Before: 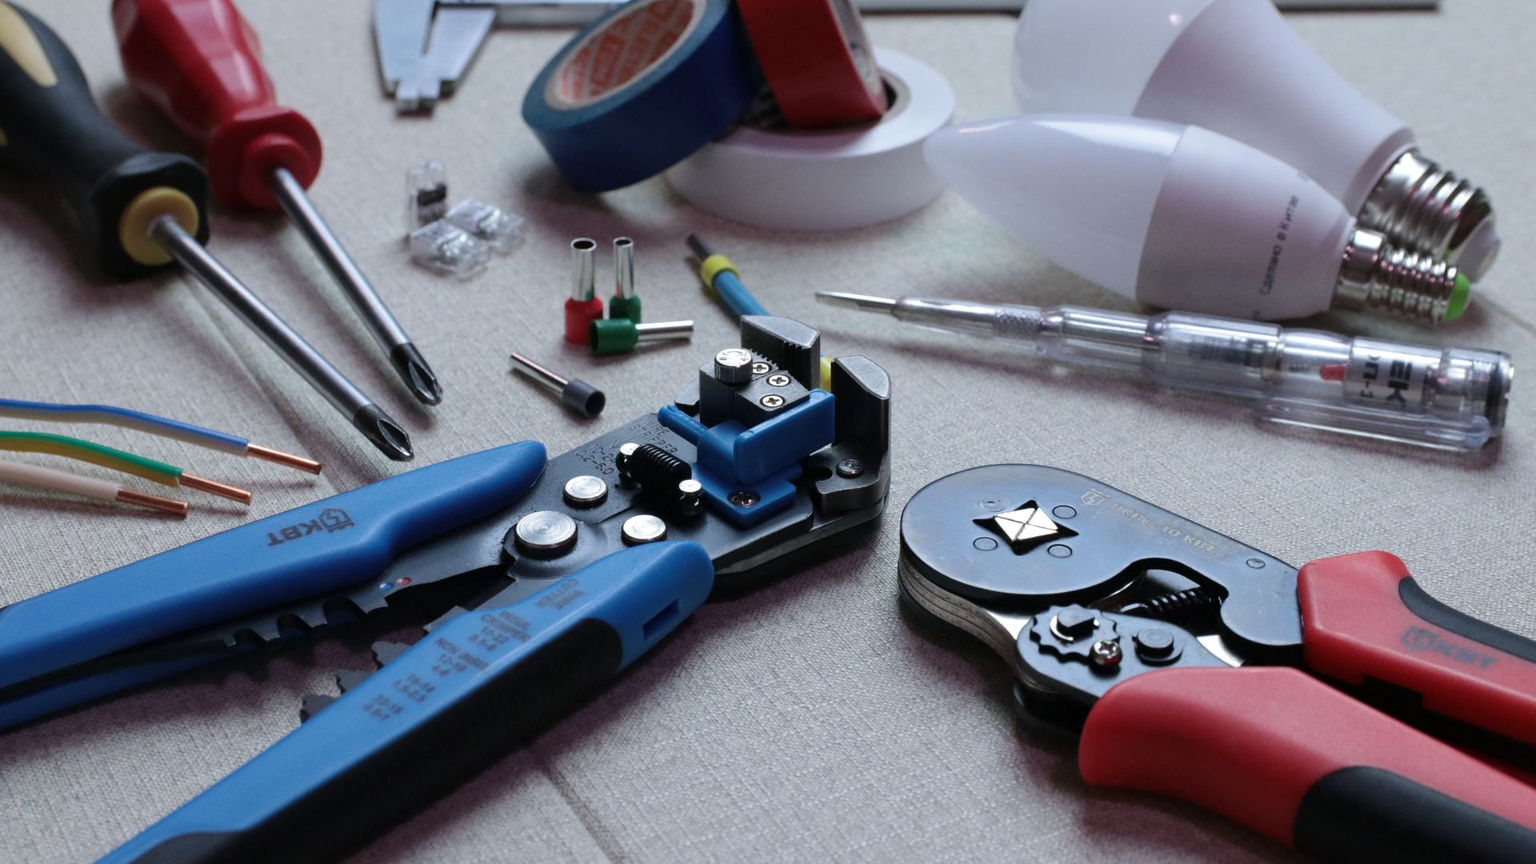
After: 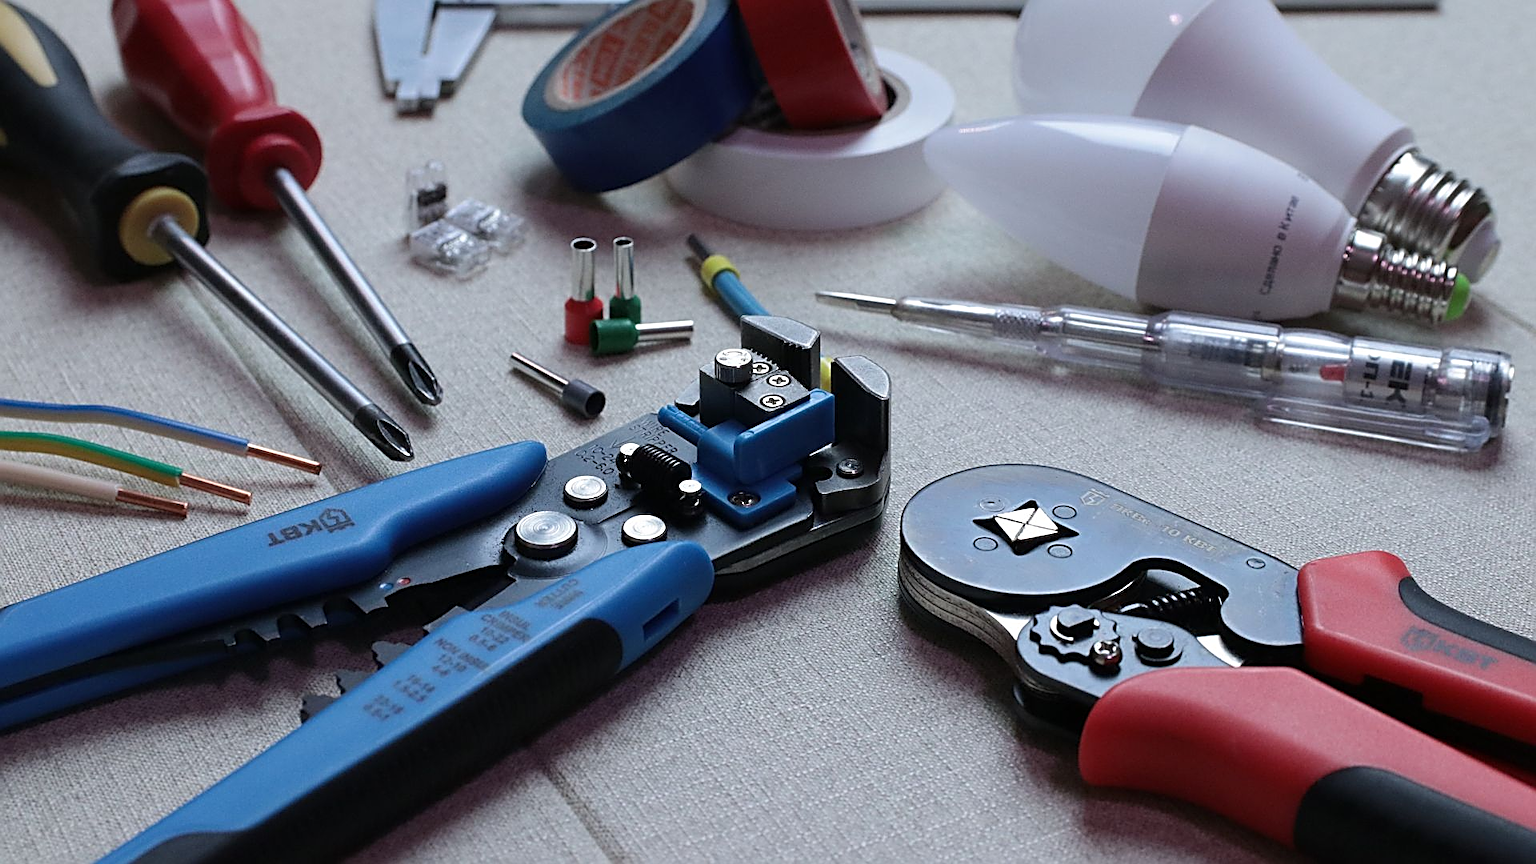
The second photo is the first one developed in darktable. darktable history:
sharpen: amount 1.014
